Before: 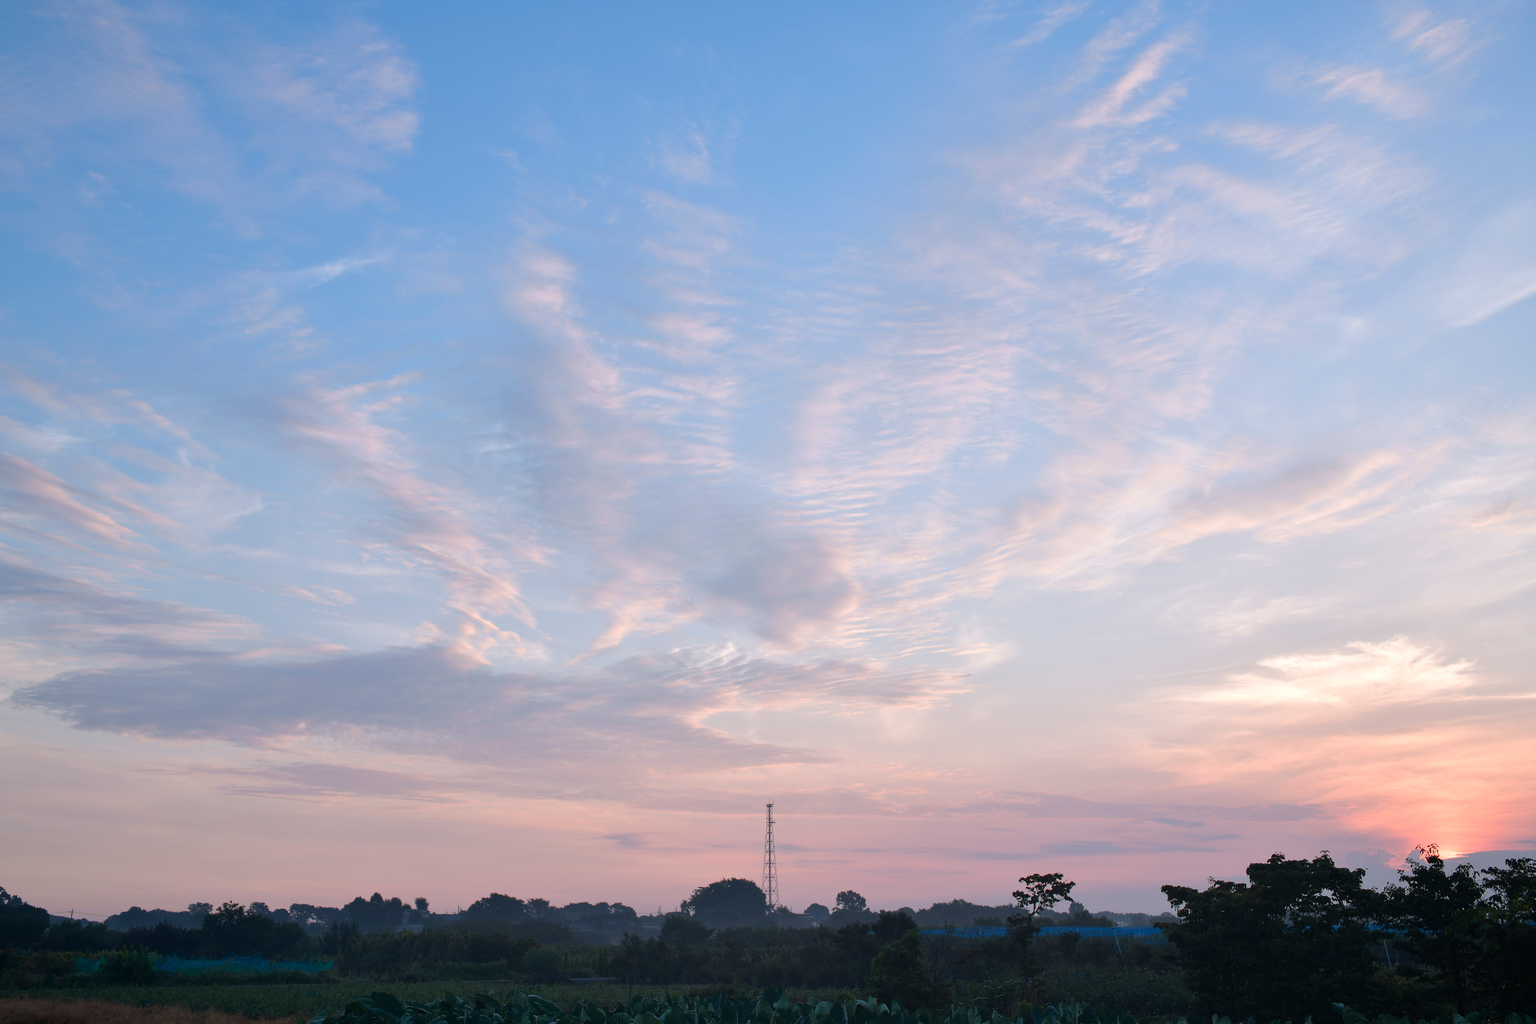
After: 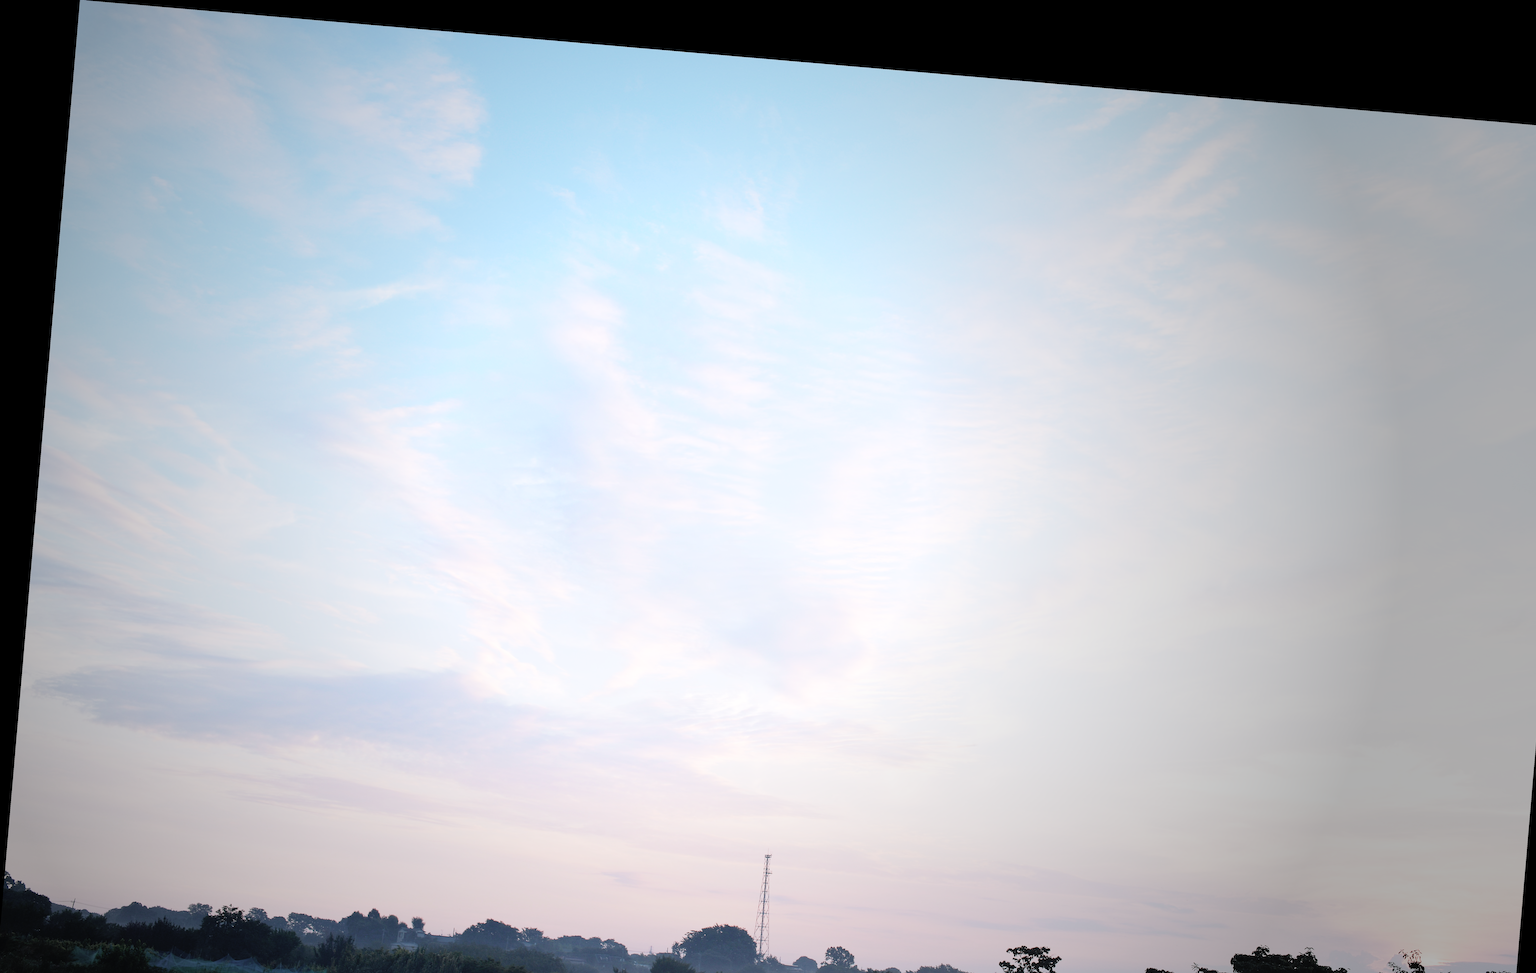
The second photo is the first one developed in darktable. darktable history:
white balance: red 1.004, blue 1.024
vignetting: fall-off start 33.76%, fall-off radius 64.94%, brightness -0.575, center (-0.12, -0.002), width/height ratio 0.959
sharpen: on, module defaults
base curve: curves: ch0 [(0, 0) (0.012, 0.01) (0.073, 0.168) (0.31, 0.711) (0.645, 0.957) (1, 1)], preserve colors none
crop and rotate: angle 0.2°, left 0.275%, right 3.127%, bottom 14.18%
contrast brightness saturation: brightness 0.15
rotate and perspective: rotation 5.12°, automatic cropping off
